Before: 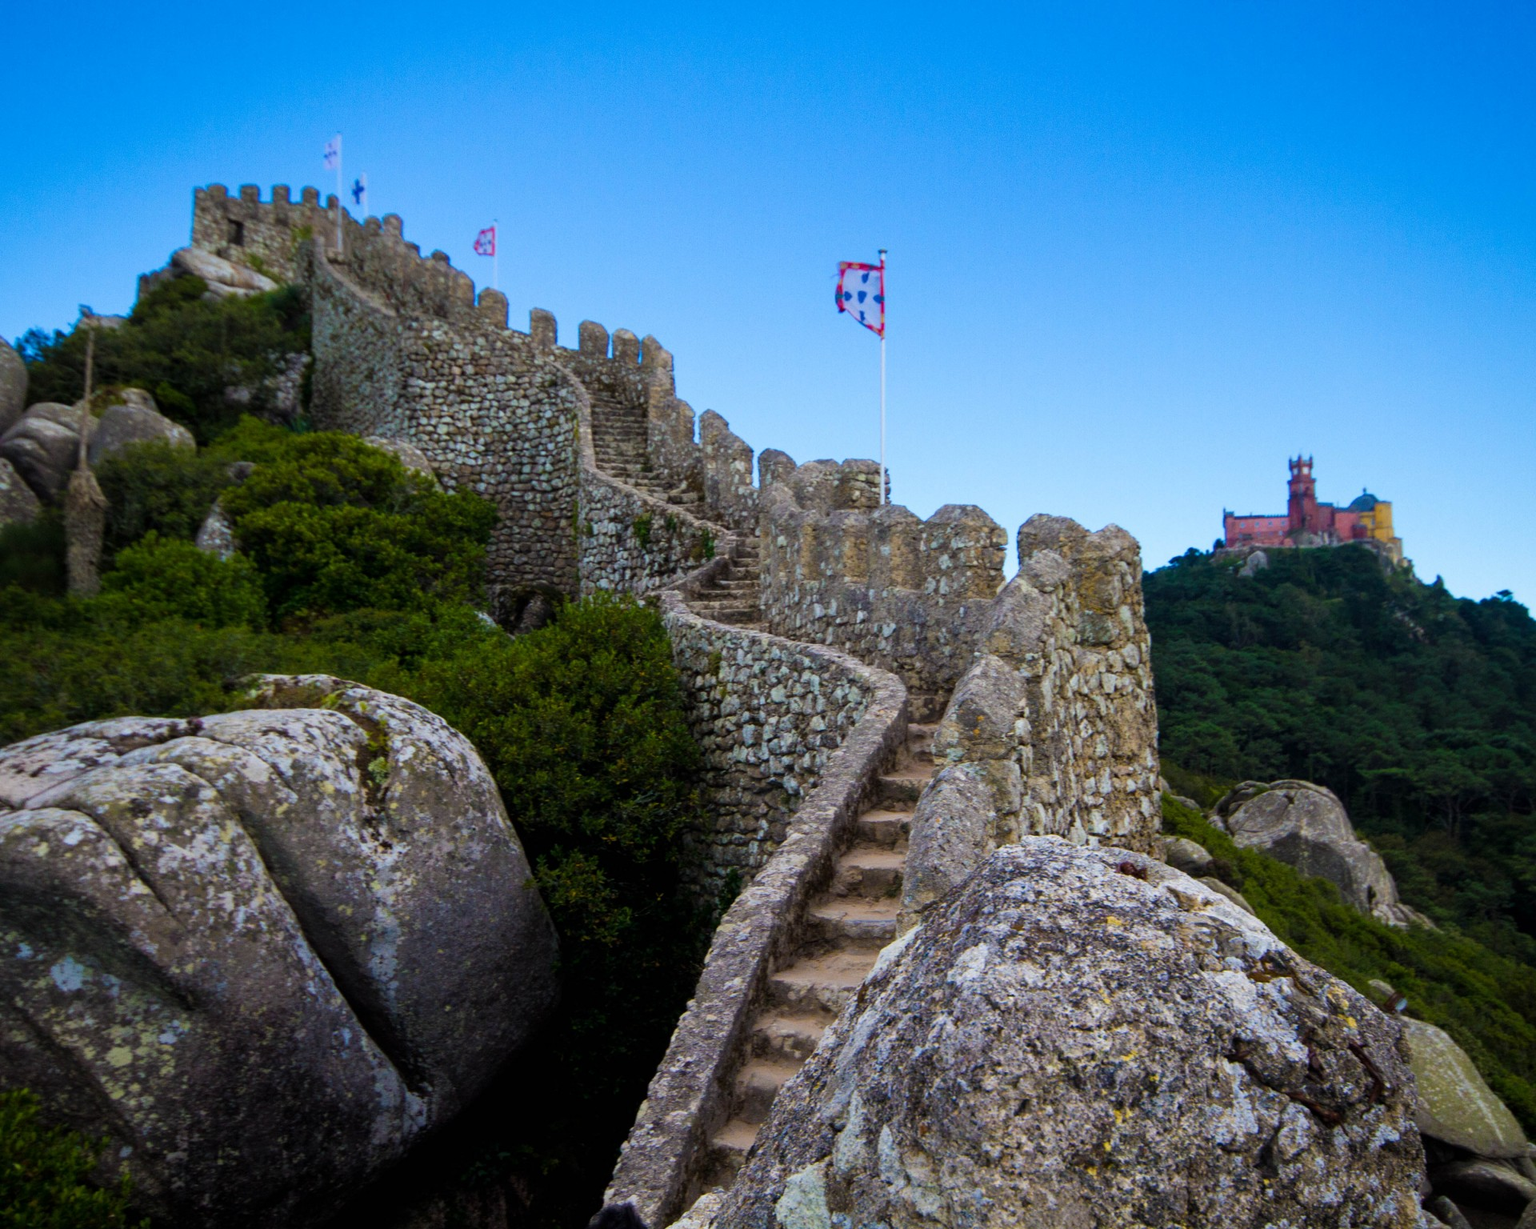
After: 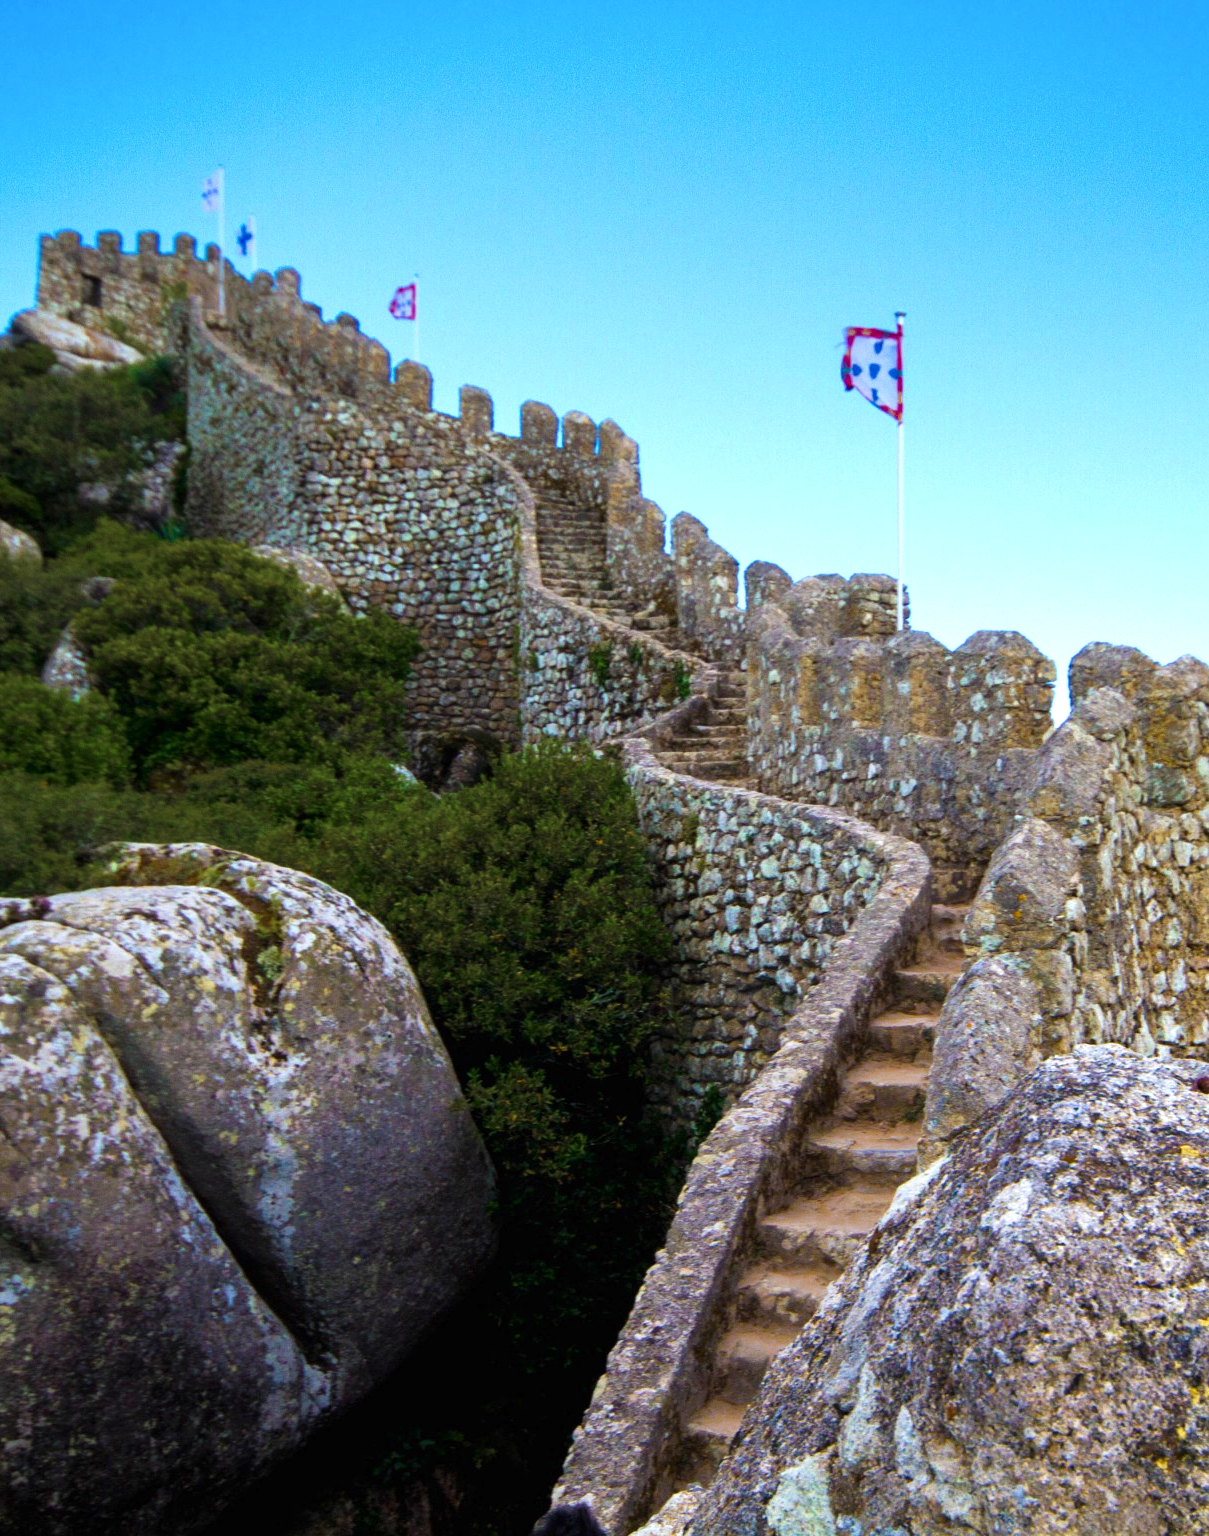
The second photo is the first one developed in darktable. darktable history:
crop: left 10.608%, right 26.381%
exposure: black level correction 0, exposure 0.6 EV, compensate highlight preservation false
color zones: curves: ch0 [(0.11, 0.396) (0.195, 0.36) (0.25, 0.5) (0.303, 0.412) (0.357, 0.544) (0.75, 0.5) (0.967, 0.328)]; ch1 [(0, 0.468) (0.112, 0.512) (0.202, 0.6) (0.25, 0.5) (0.307, 0.352) (0.357, 0.544) (0.75, 0.5) (0.963, 0.524)]
velvia: on, module defaults
